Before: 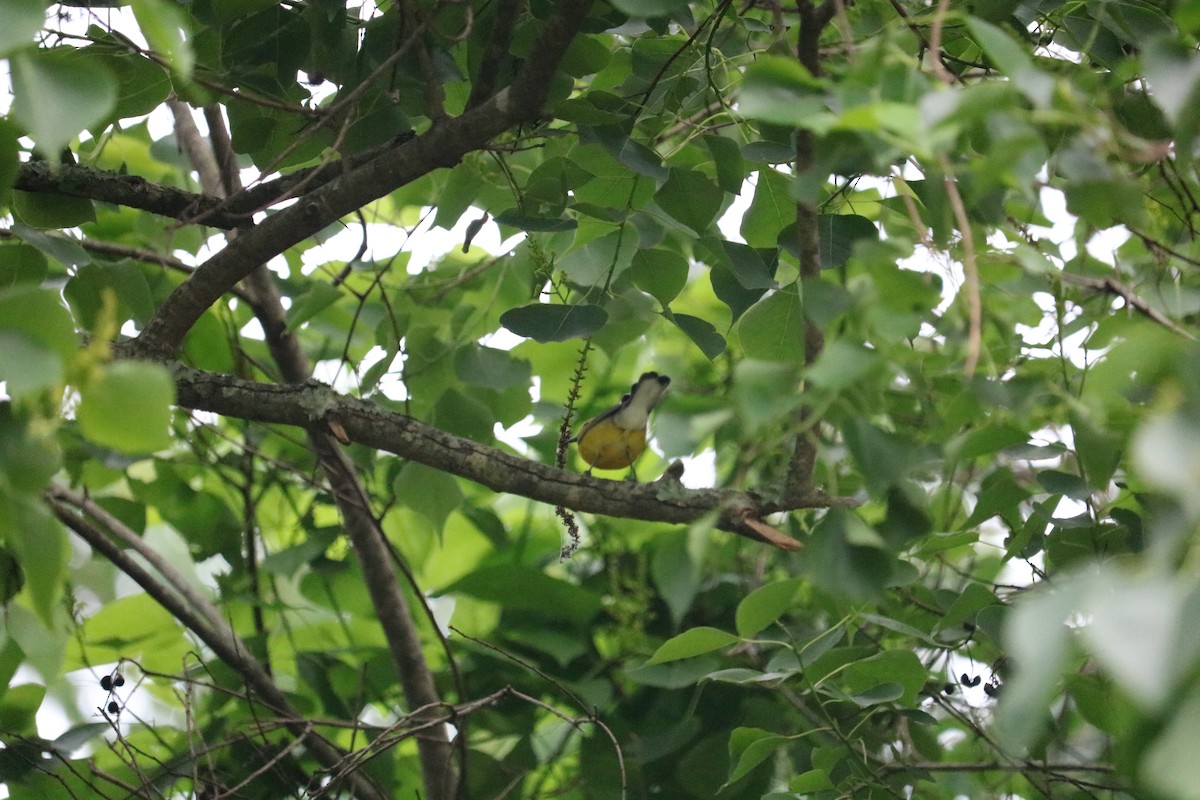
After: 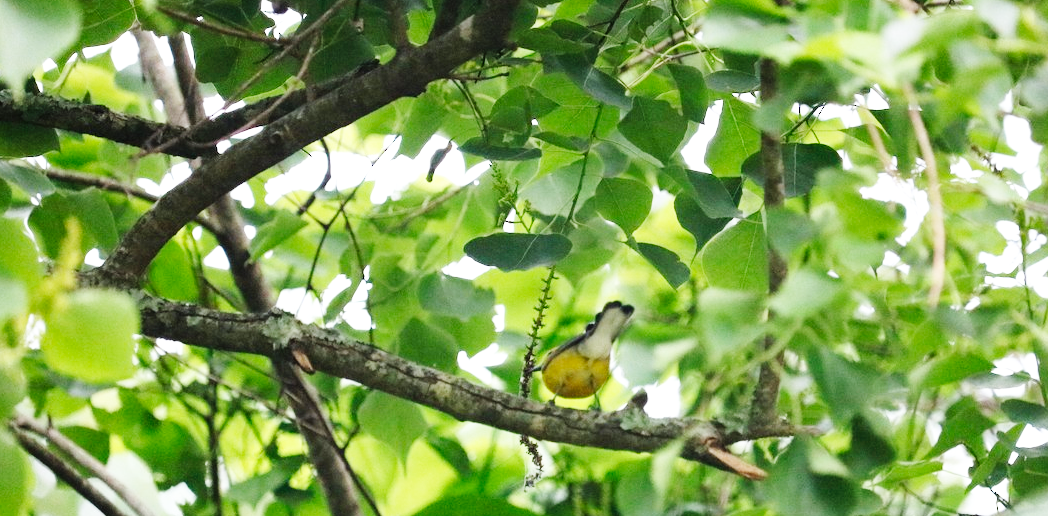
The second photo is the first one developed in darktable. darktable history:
crop: left 3.015%, top 8.969%, right 9.647%, bottom 26.457%
base curve: curves: ch0 [(0, 0.003) (0.001, 0.002) (0.006, 0.004) (0.02, 0.022) (0.048, 0.086) (0.094, 0.234) (0.162, 0.431) (0.258, 0.629) (0.385, 0.8) (0.548, 0.918) (0.751, 0.988) (1, 1)], preserve colors none
white balance: red 0.982, blue 1.018
